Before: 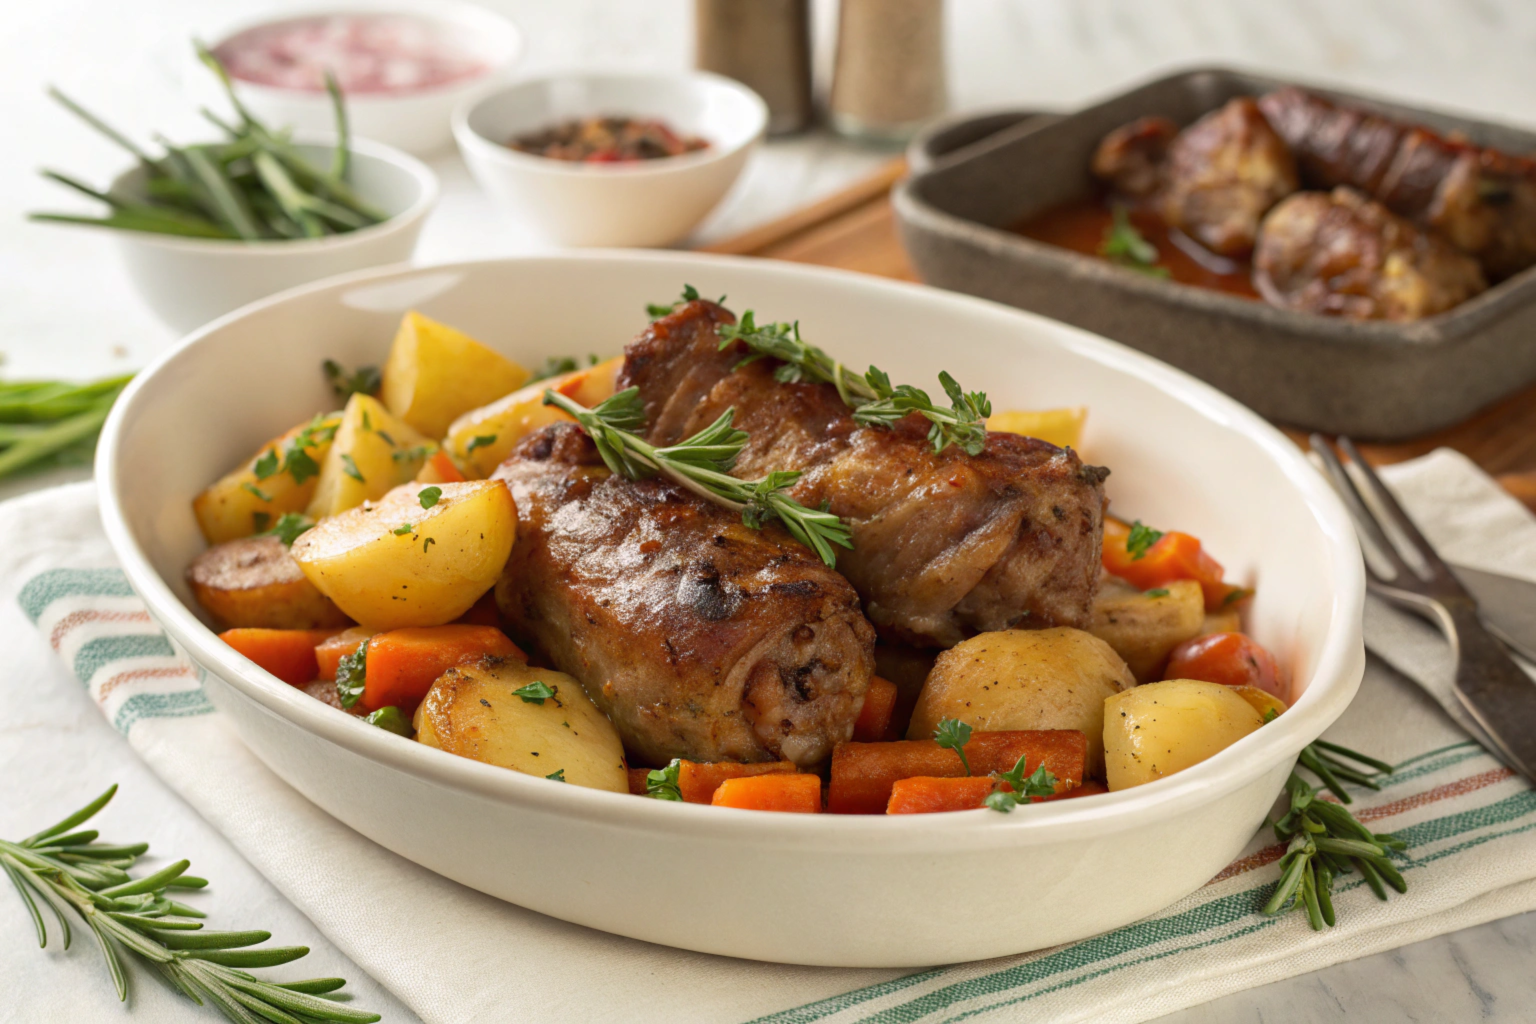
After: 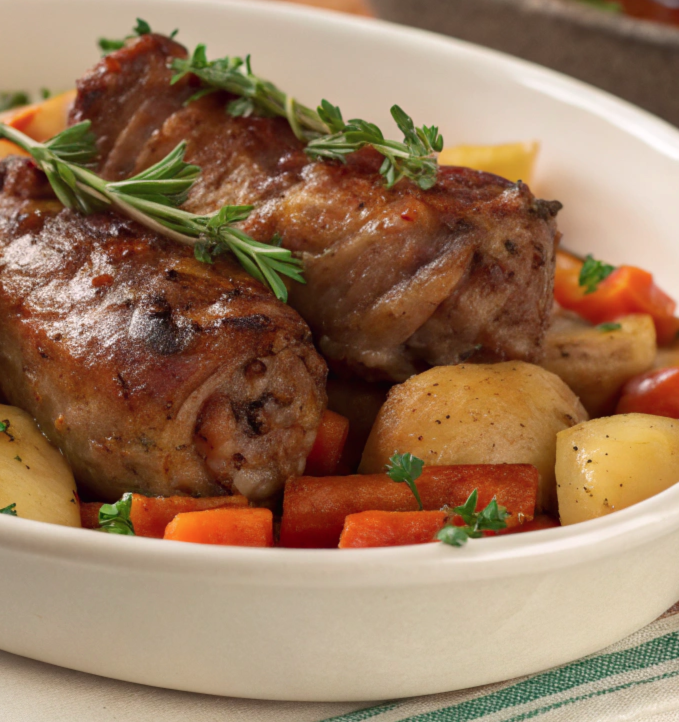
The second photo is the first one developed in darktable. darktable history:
crop: left 35.69%, top 26.054%, right 20.079%, bottom 3.368%
tone curve: curves: ch0 [(0, 0) (0.253, 0.237) (1, 1)]; ch1 [(0, 0) (0.411, 0.385) (0.502, 0.506) (0.557, 0.565) (0.66, 0.683) (1, 1)]; ch2 [(0, 0) (0.394, 0.413) (0.5, 0.5) (1, 1)], color space Lab, independent channels, preserve colors none
contrast brightness saturation: saturation -0.067
